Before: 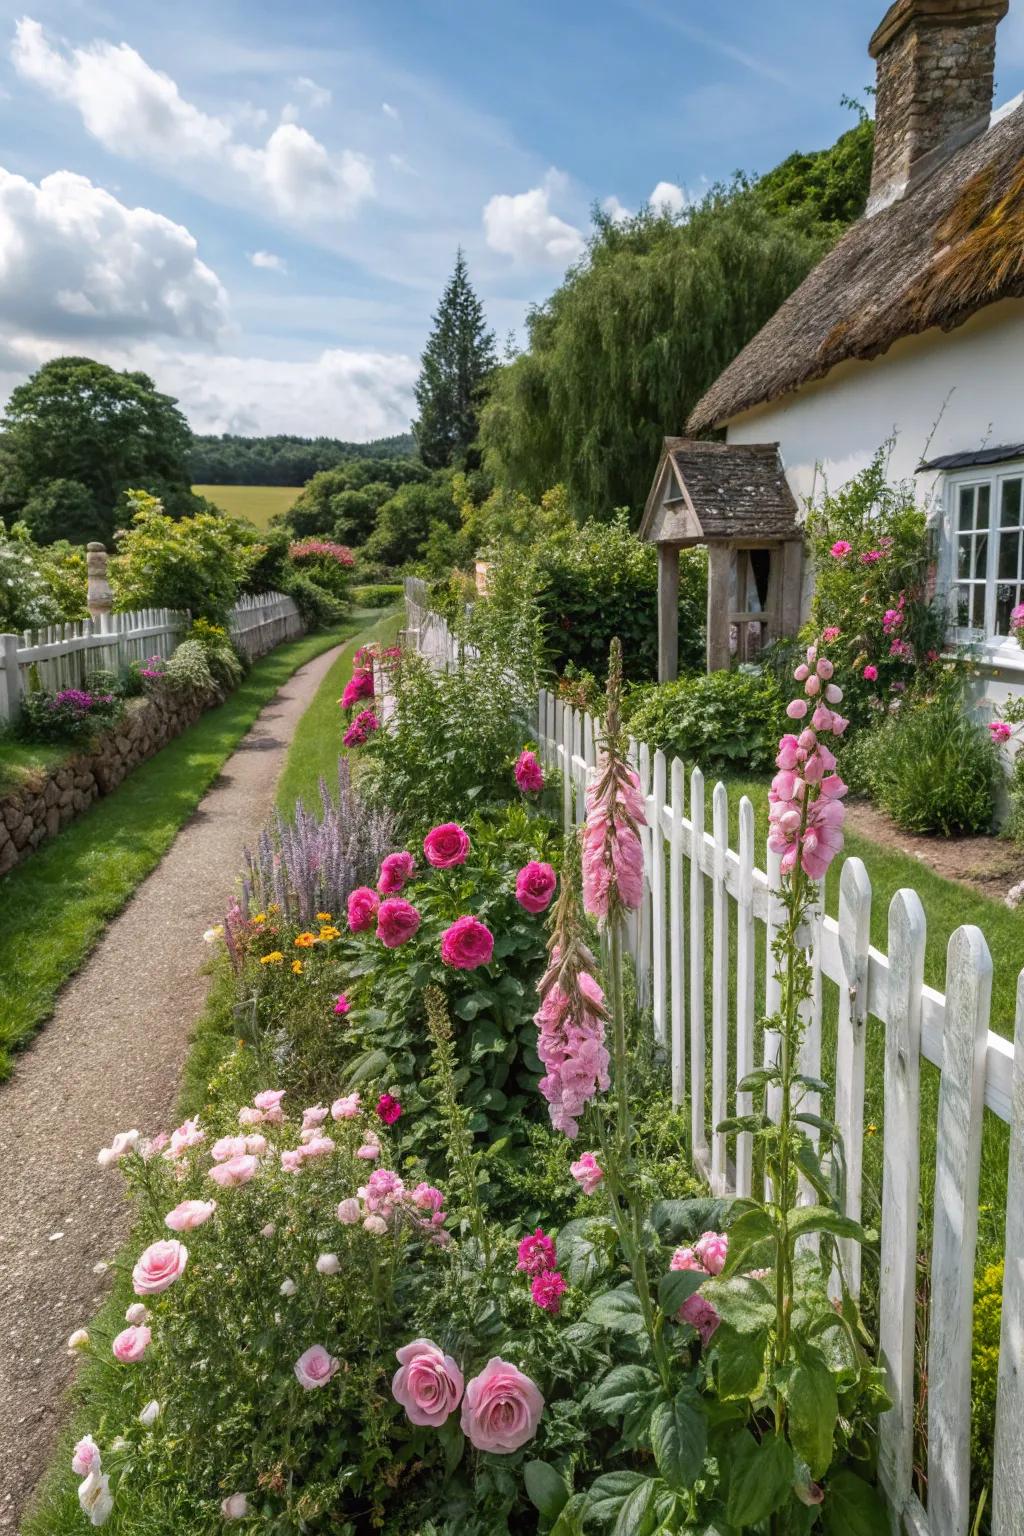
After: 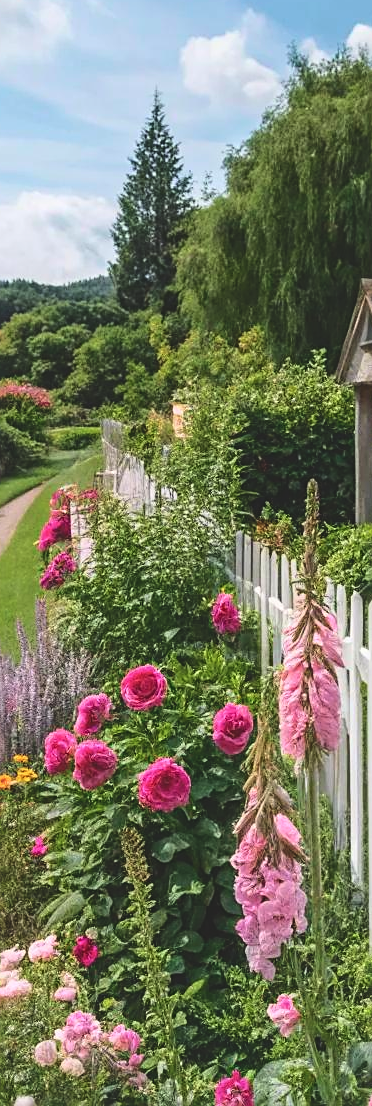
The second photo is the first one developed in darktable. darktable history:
exposure: black level correction -0.025, exposure -0.119 EV, compensate exposure bias true, compensate highlight preservation false
shadows and highlights: shadows 25.99, highlights -26.2
crop and rotate: left 29.605%, top 10.288%, right 34.042%, bottom 17.661%
tone curve: curves: ch0 [(0, 0) (0.234, 0.191) (0.48, 0.534) (0.608, 0.667) (0.725, 0.809) (0.864, 0.922) (1, 1)]; ch1 [(0, 0) (0.453, 0.43) (0.5, 0.5) (0.615, 0.649) (1, 1)]; ch2 [(0, 0) (0.5, 0.5) (0.586, 0.617) (1, 1)], color space Lab, independent channels, preserve colors none
sharpen: on, module defaults
